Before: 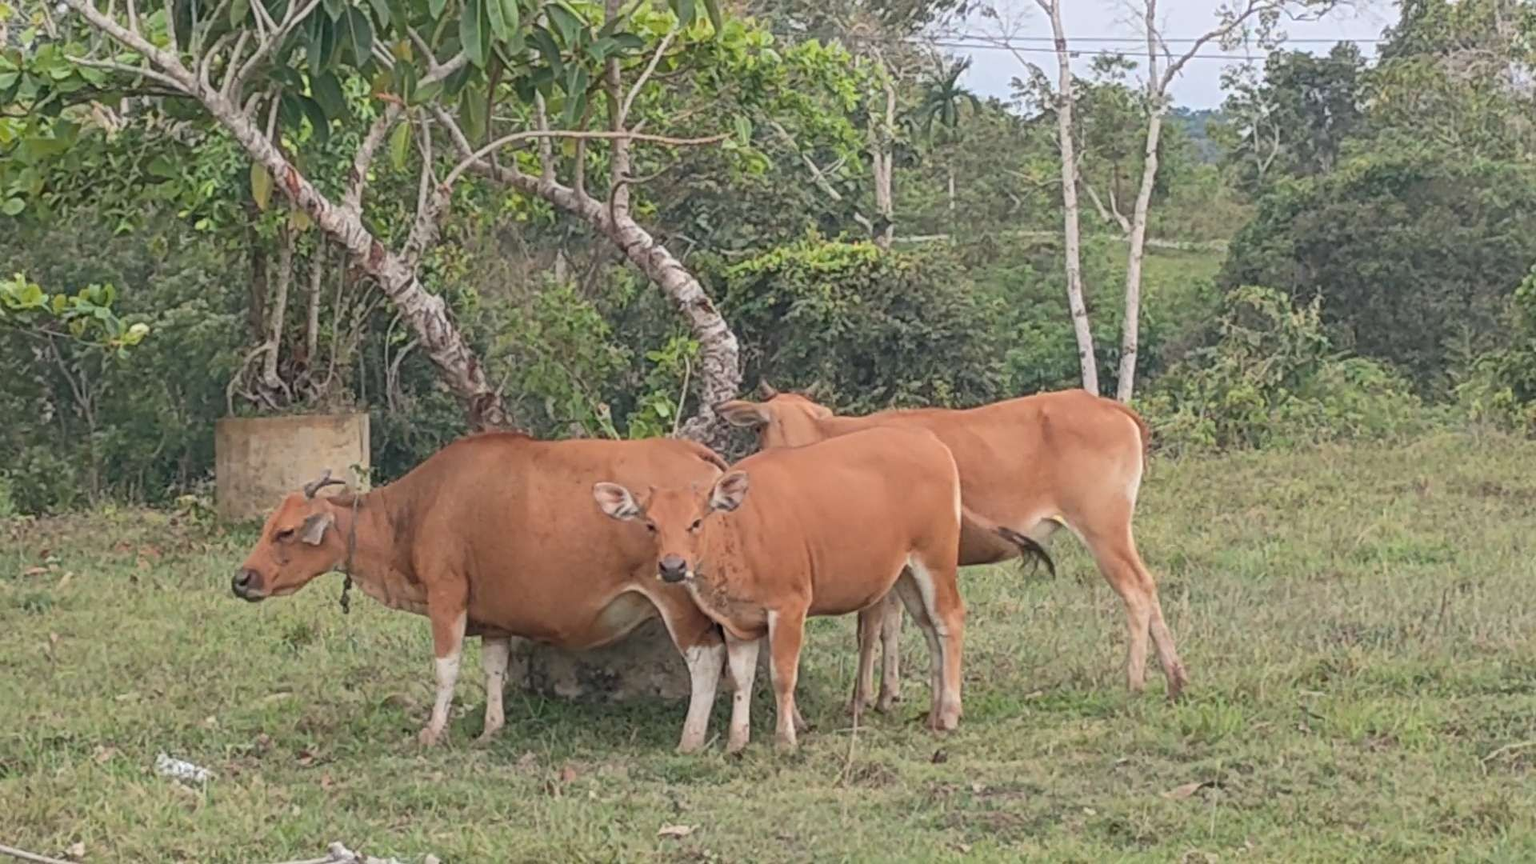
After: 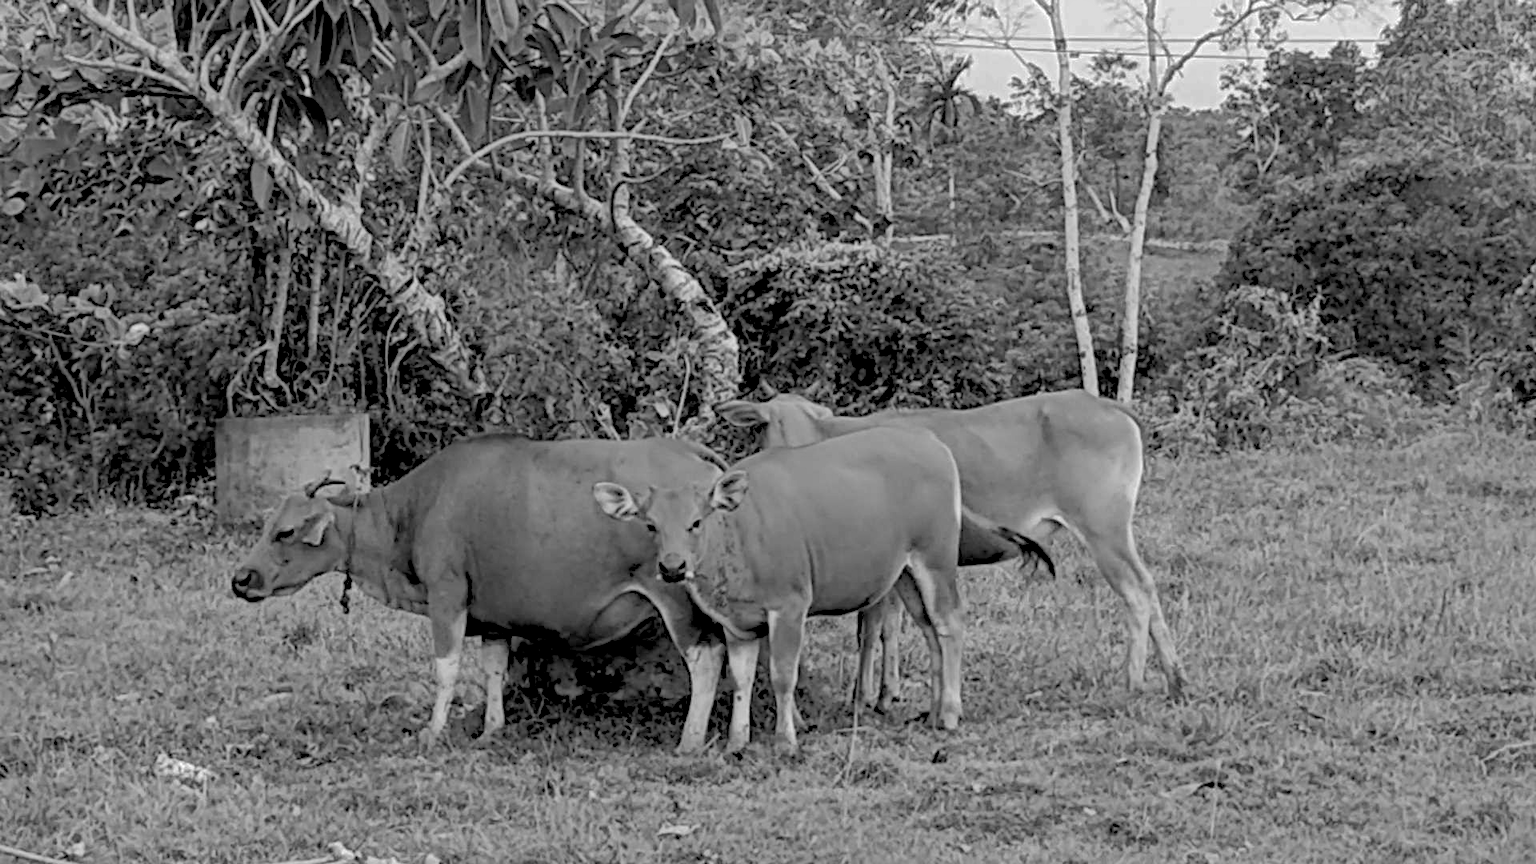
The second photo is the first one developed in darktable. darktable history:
haze removal: strength 0.25, distance 0.25, compatibility mode true, adaptive false
shadows and highlights: on, module defaults
exposure: black level correction 0.047, exposure 0.013 EV, compensate highlight preservation false
monochrome: on, module defaults
